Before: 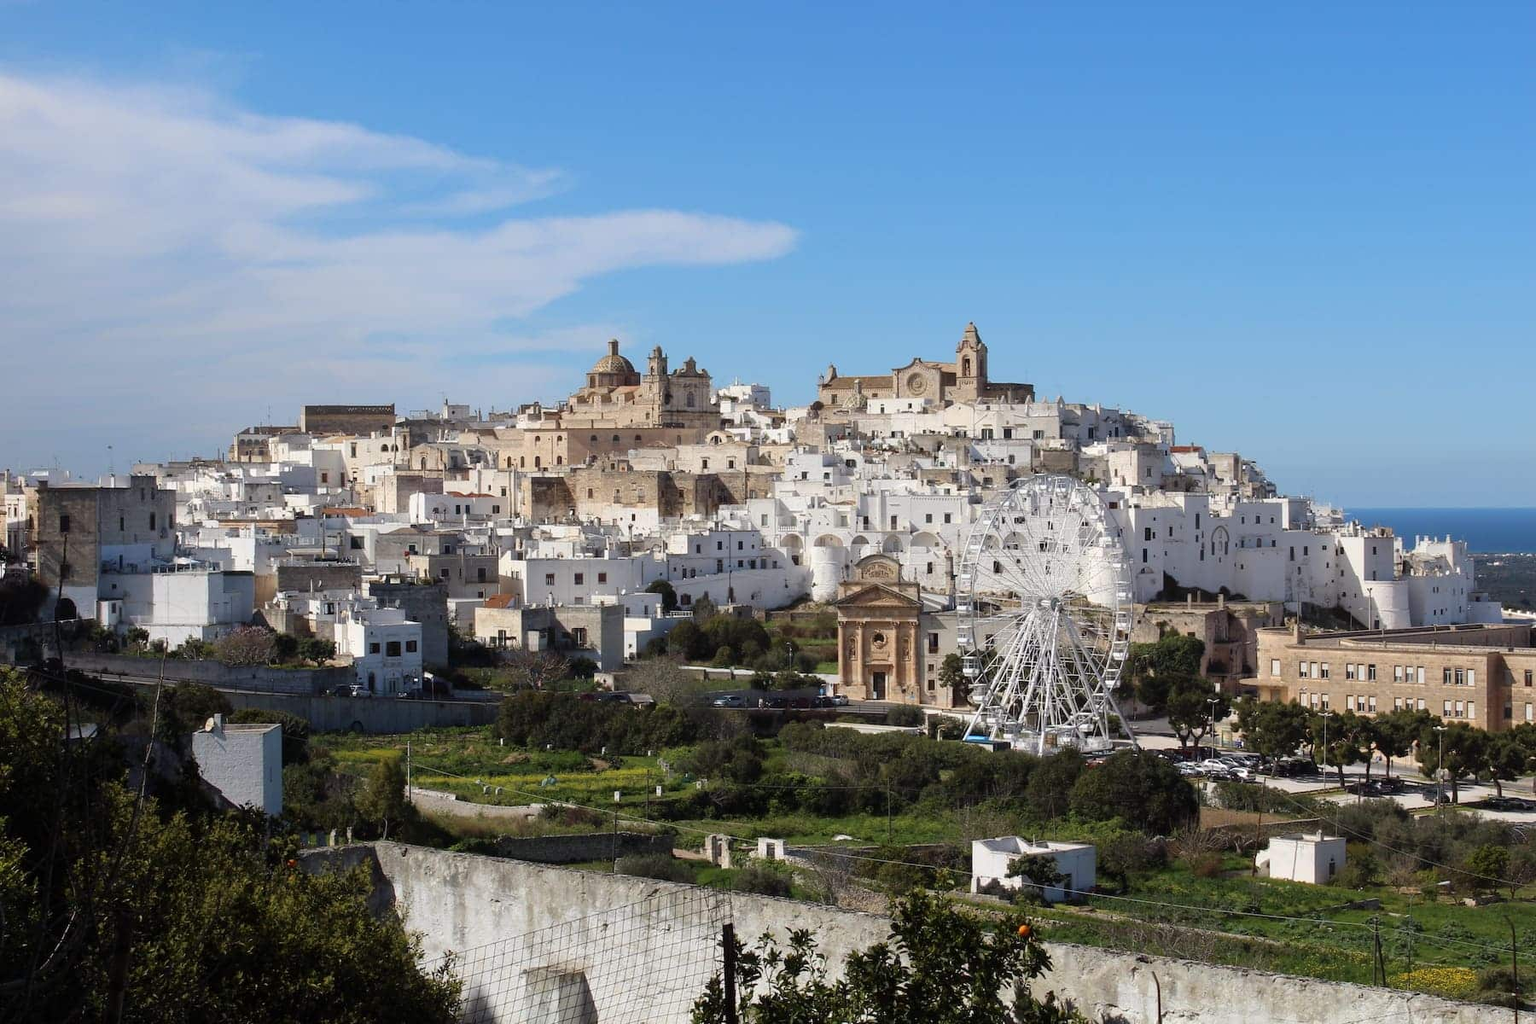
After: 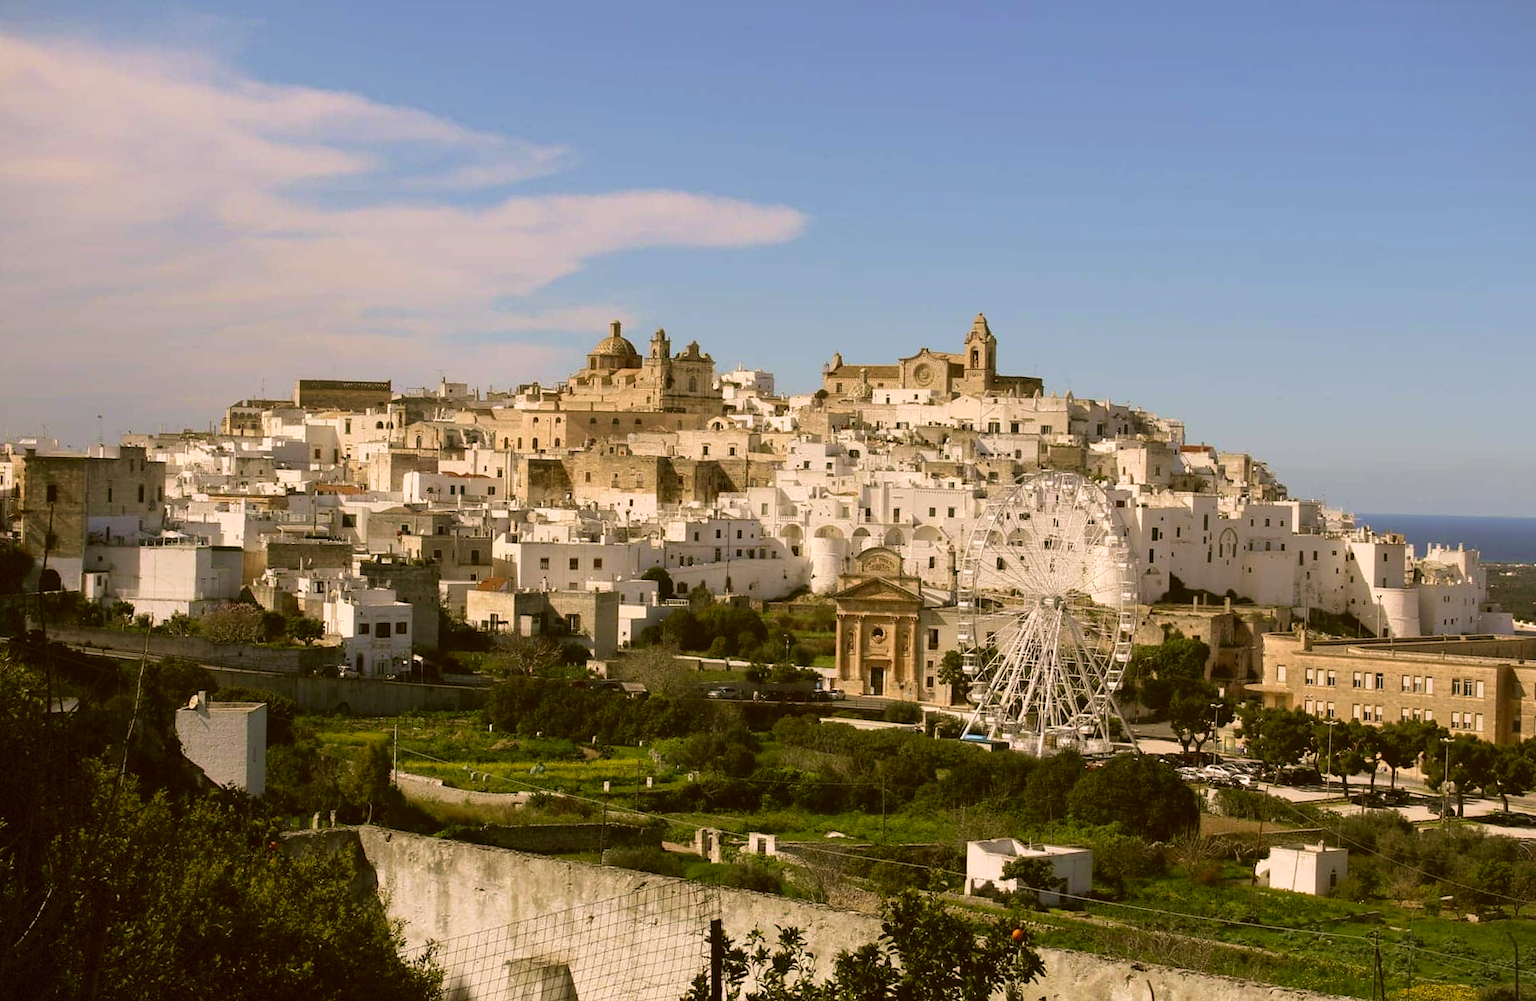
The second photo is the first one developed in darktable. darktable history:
vignetting: fall-off start 97.28%, fall-off radius 79%, brightness -0.462, saturation -0.3, width/height ratio 1.114, dithering 8-bit output, unbound false
velvia: on, module defaults
white balance: red 0.988, blue 1.017
color correction: highlights a* 8.98, highlights b* 15.09, shadows a* -0.49, shadows b* 26.52
rotate and perspective: rotation 1.57°, crop left 0.018, crop right 0.982, crop top 0.039, crop bottom 0.961
